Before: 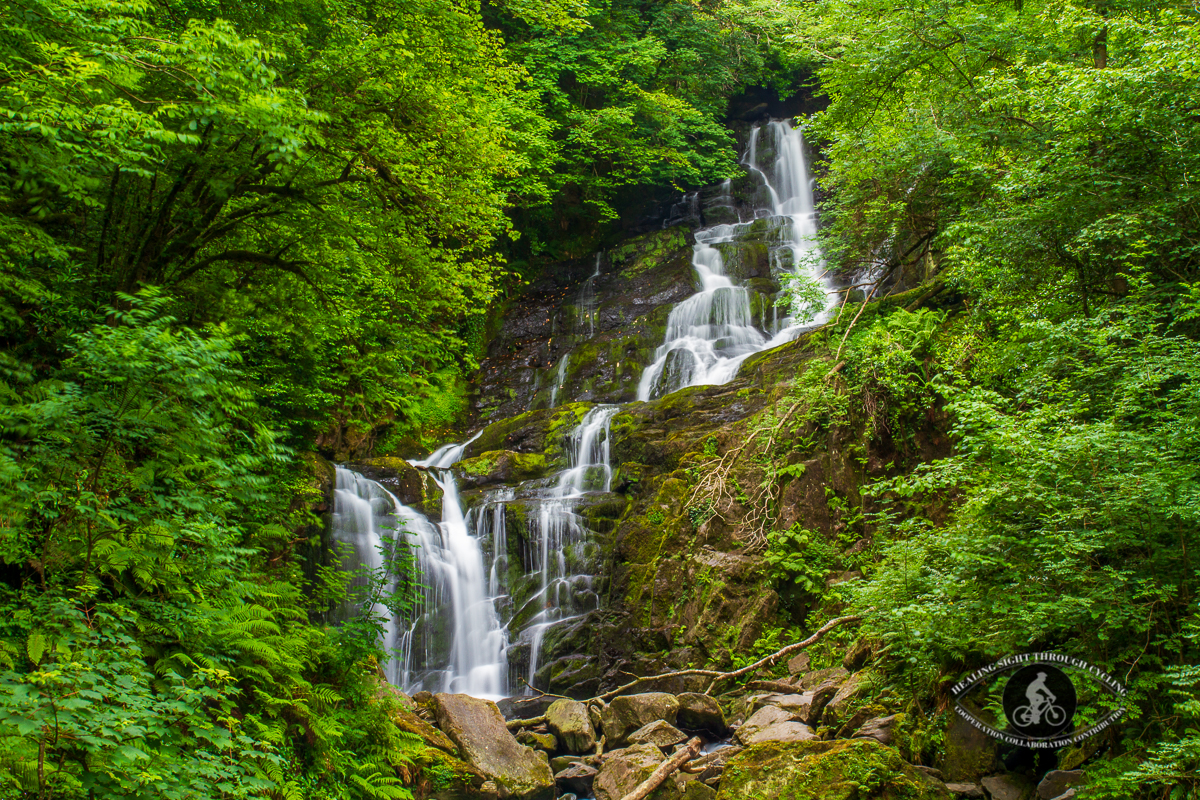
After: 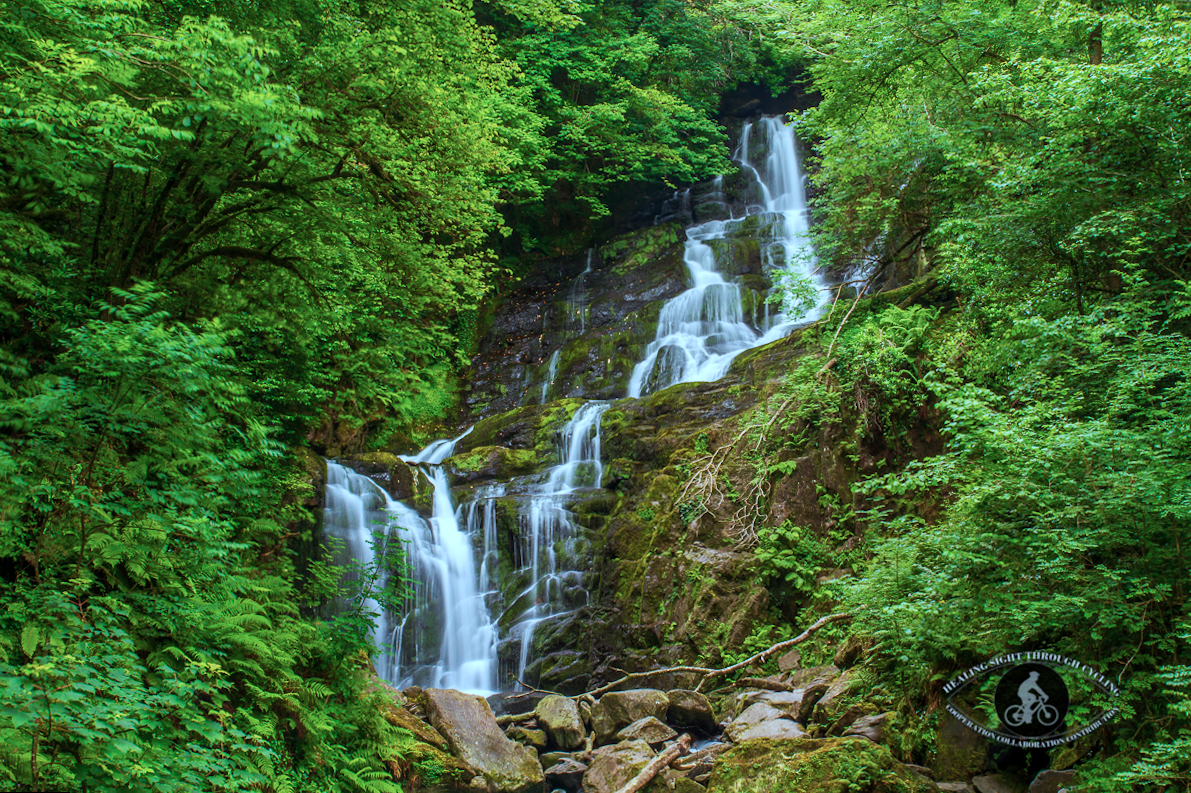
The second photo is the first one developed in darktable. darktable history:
color correction: highlights a* -9.35, highlights b* -23.15
rotate and perspective: rotation 0.192°, lens shift (horizontal) -0.015, crop left 0.005, crop right 0.996, crop top 0.006, crop bottom 0.99
exposure: compensate highlight preservation false
